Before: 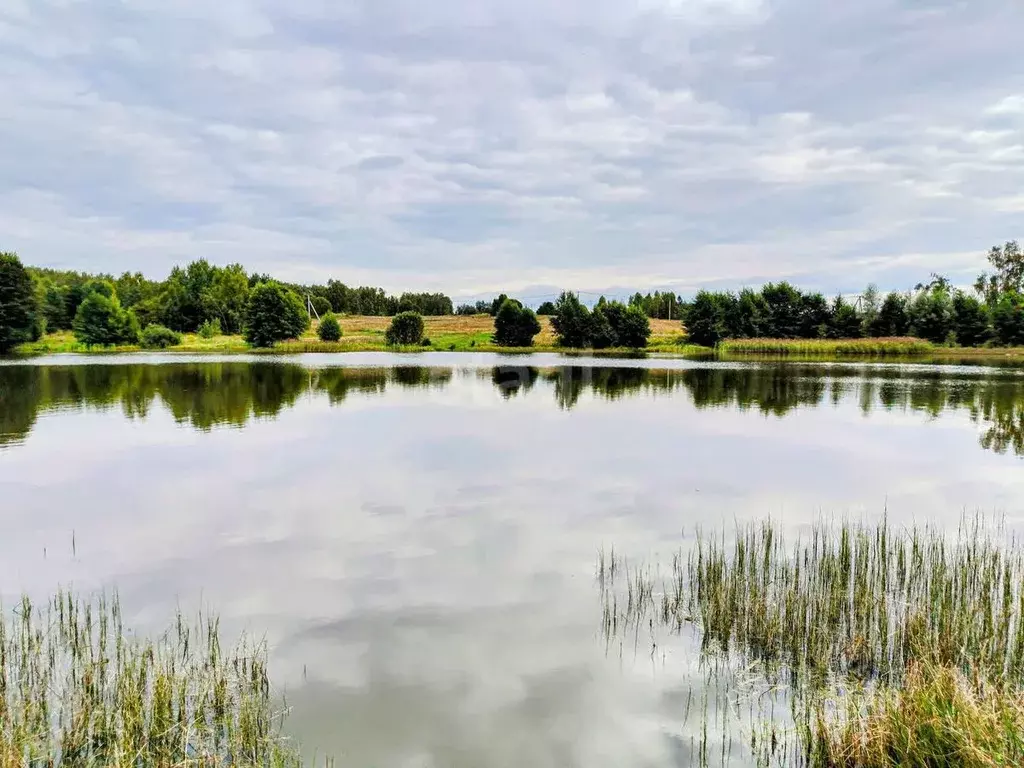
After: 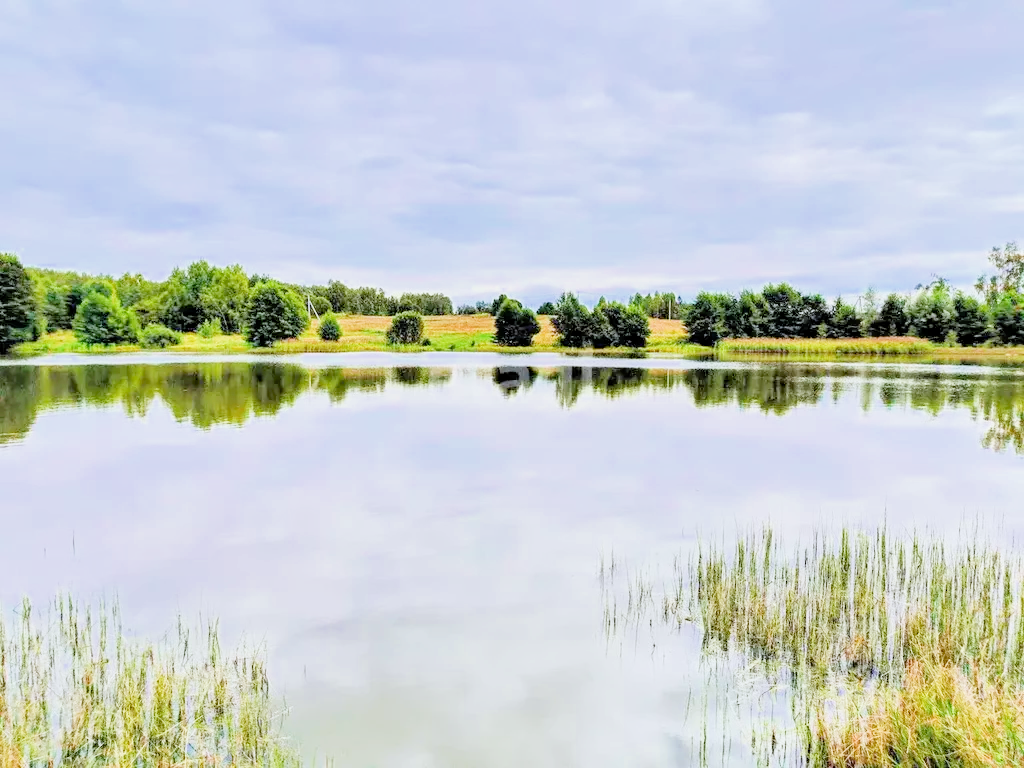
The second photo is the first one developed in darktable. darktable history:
white balance: red 0.984, blue 1.059
filmic rgb: middle gray luminance 3.44%, black relative exposure -5.92 EV, white relative exposure 6.33 EV, threshold 6 EV, dynamic range scaling 22.4%, target black luminance 0%, hardness 2.33, latitude 45.85%, contrast 0.78, highlights saturation mix 100%, shadows ↔ highlights balance 0.033%, add noise in highlights 0, preserve chrominance max RGB, color science v3 (2019), use custom middle-gray values true, iterations of high-quality reconstruction 0, contrast in highlights soft, enable highlight reconstruction true
